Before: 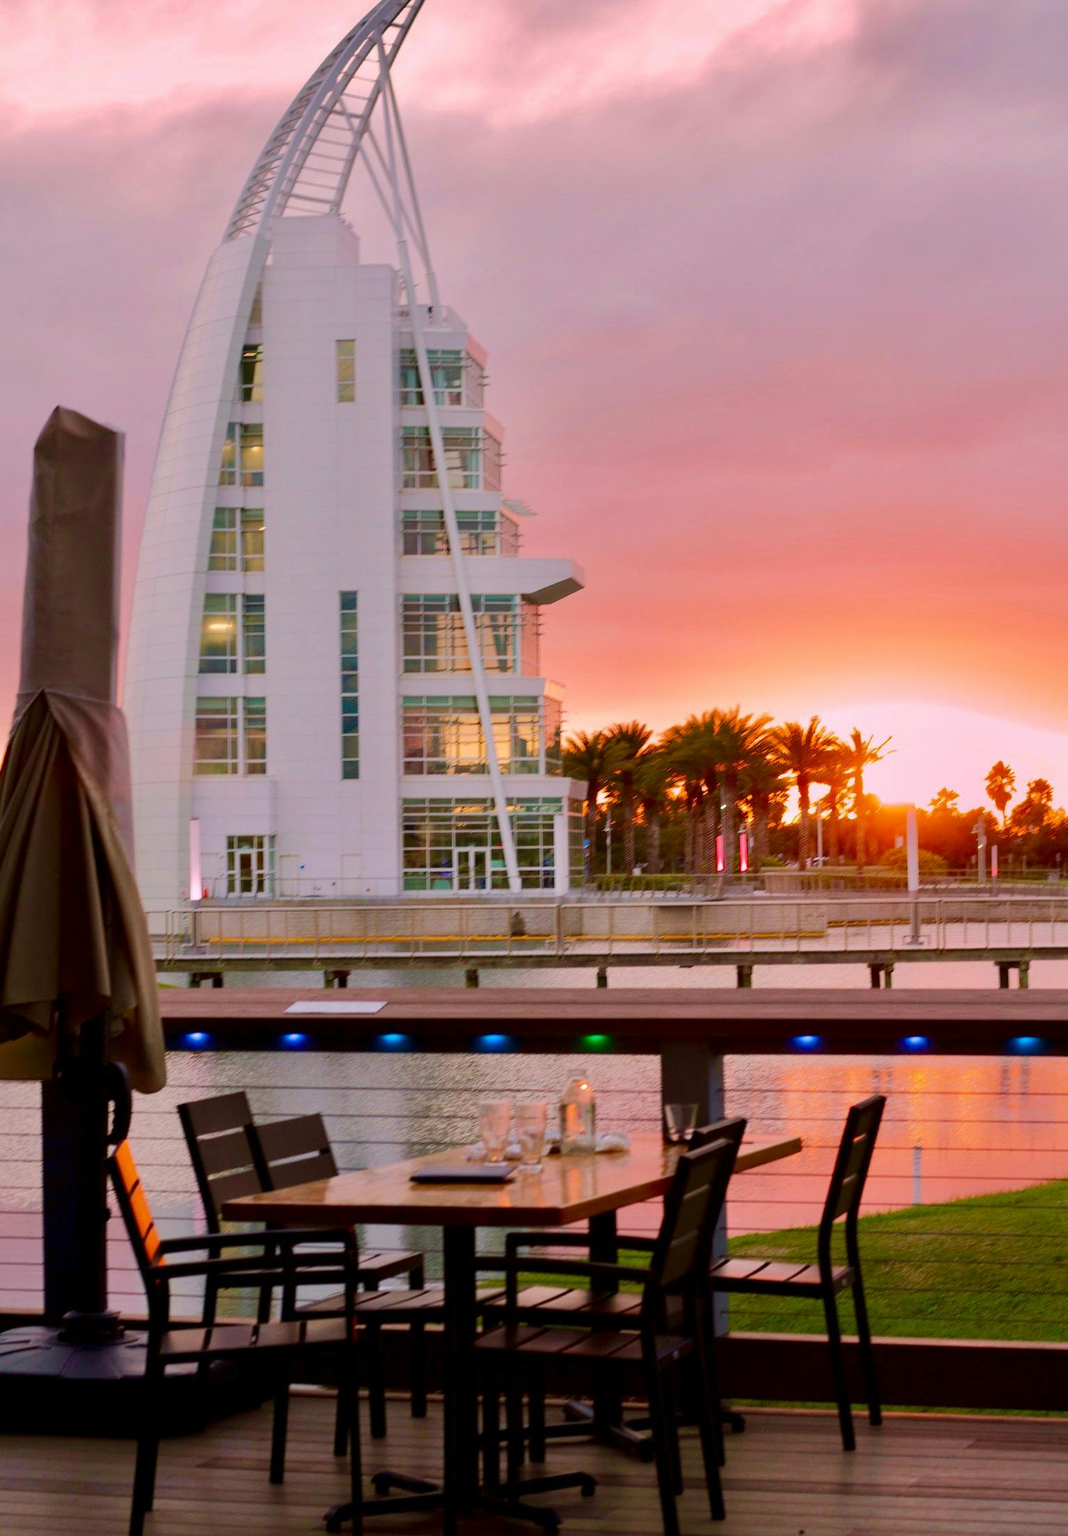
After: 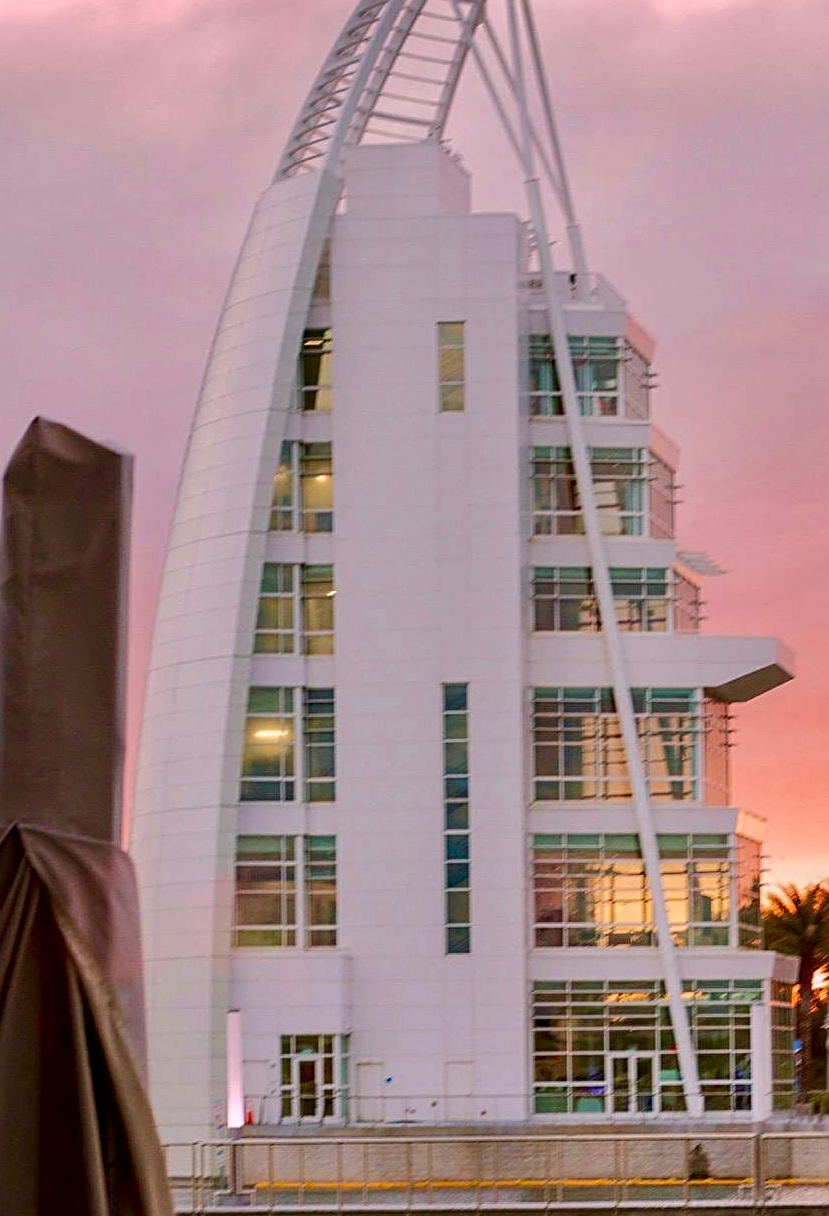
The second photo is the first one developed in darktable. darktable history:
crop and rotate: left 3.054%, top 7.6%, right 42.918%, bottom 37.312%
sharpen: radius 2.724
local contrast: on, module defaults
